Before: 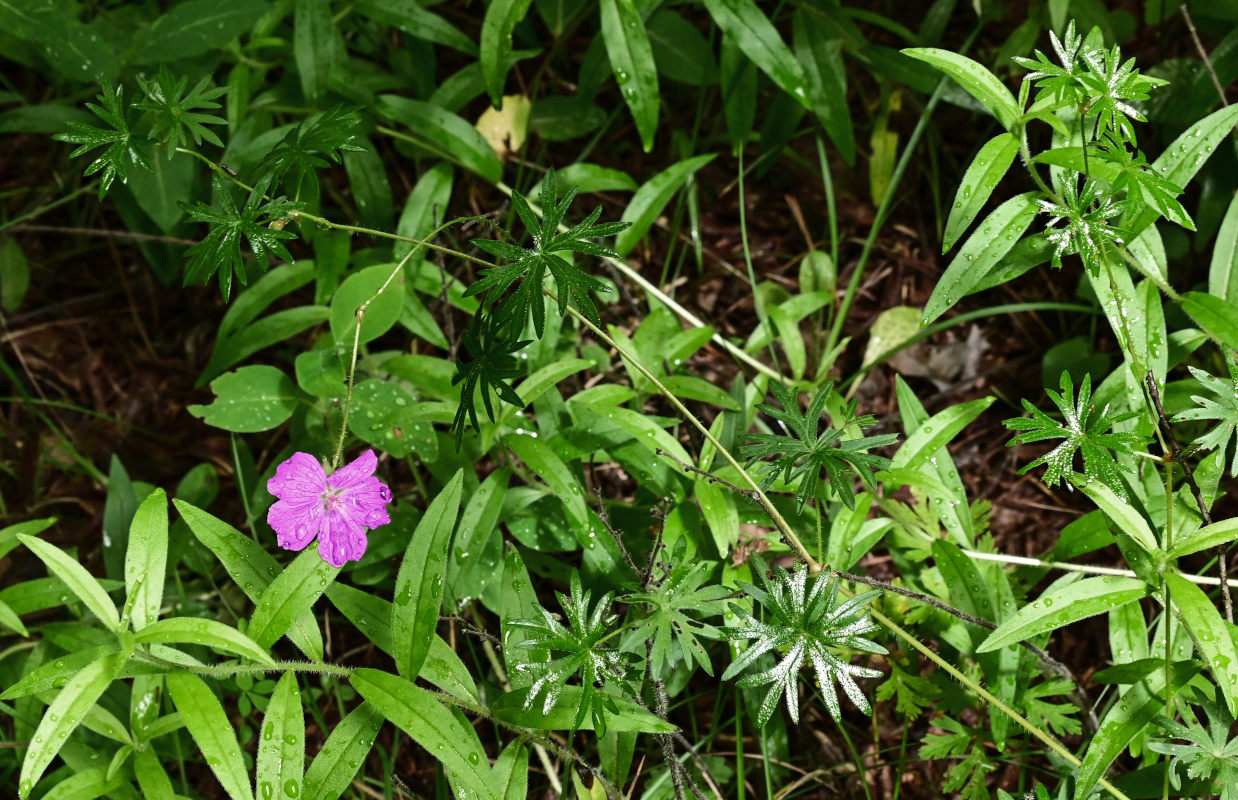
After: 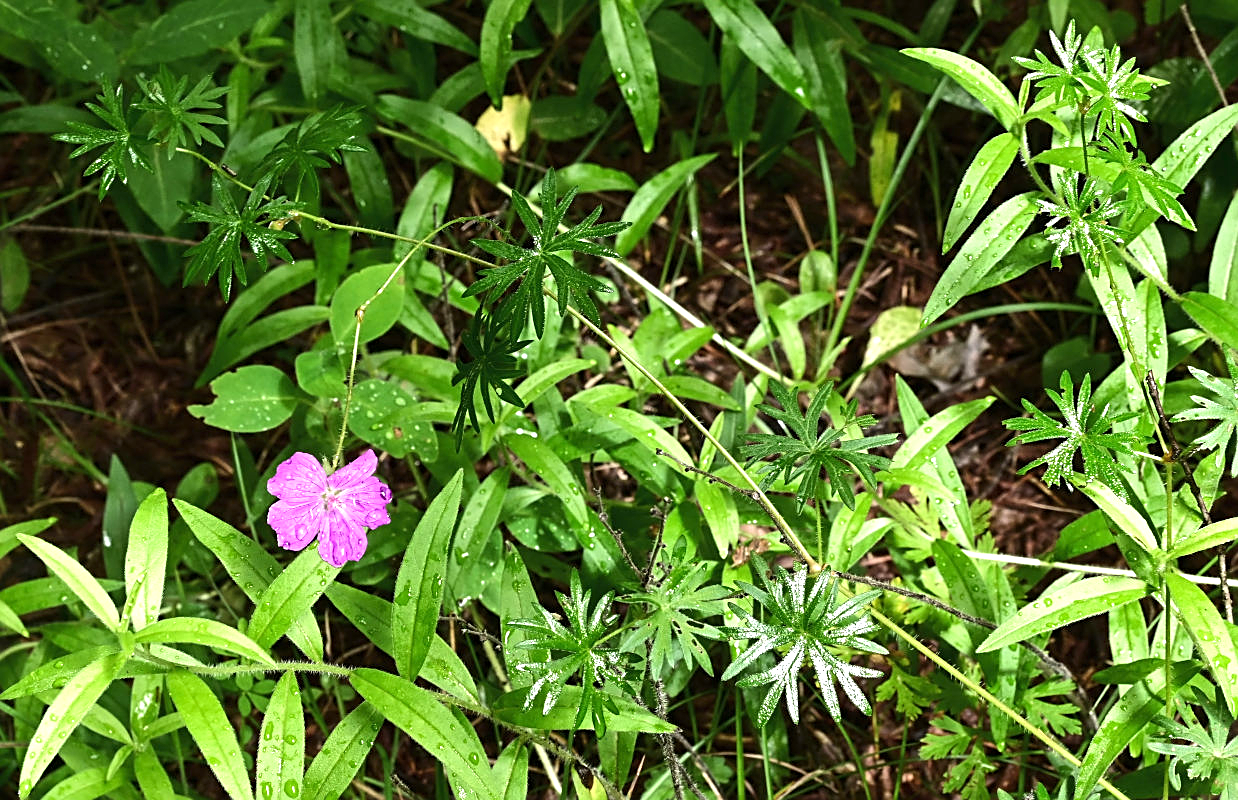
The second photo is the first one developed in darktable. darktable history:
sharpen: on, module defaults
exposure: exposure 0.74 EV, compensate highlight preservation false
